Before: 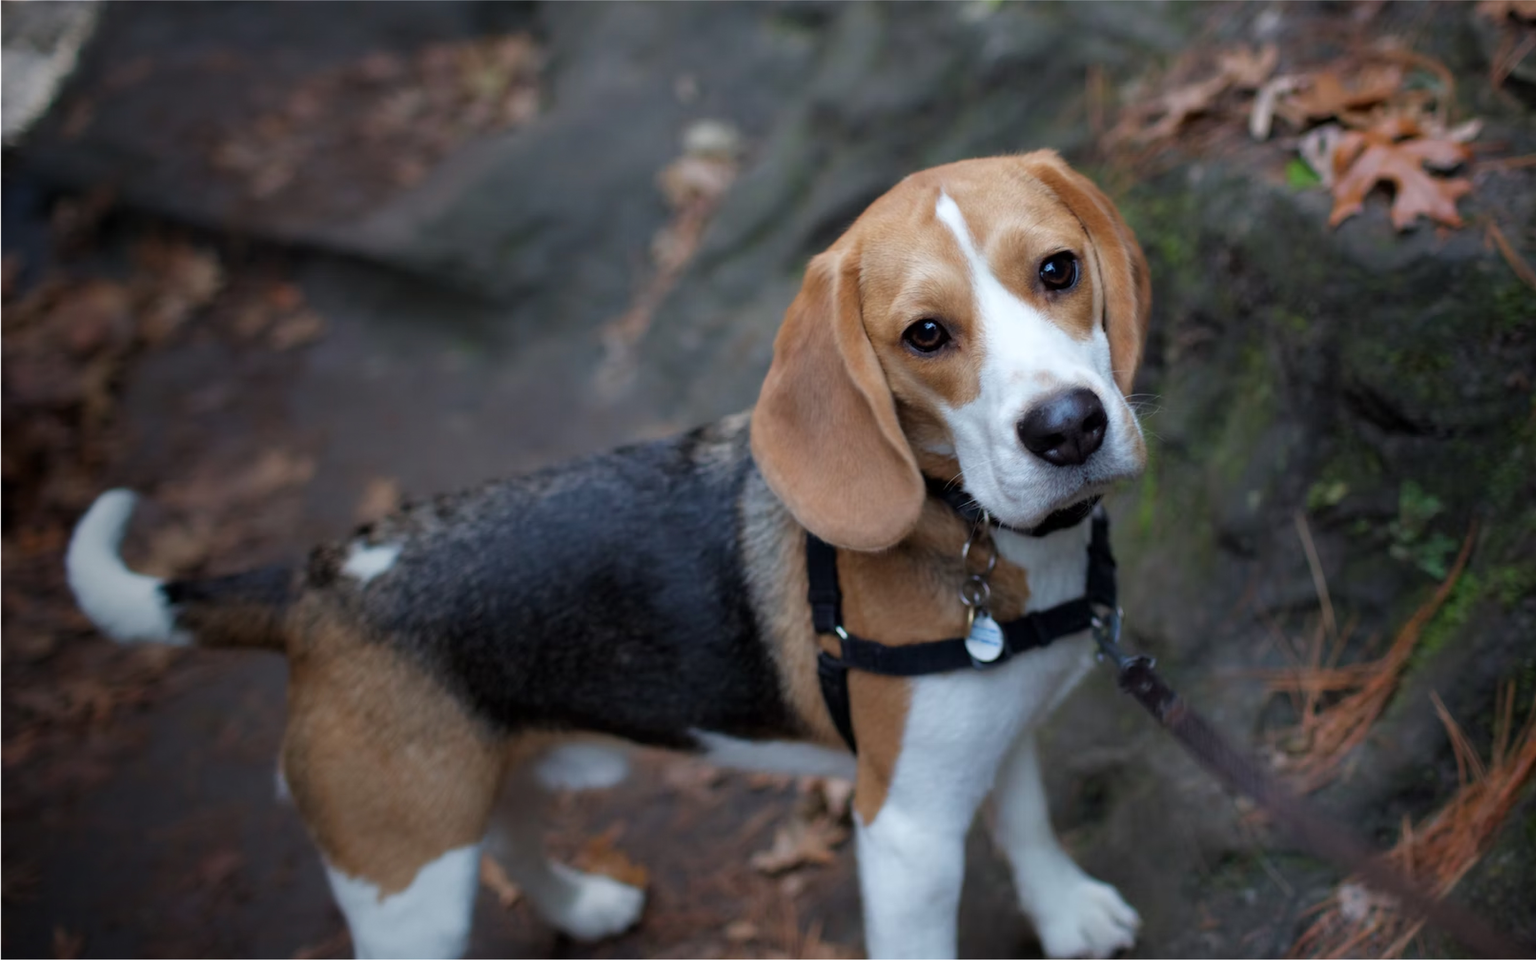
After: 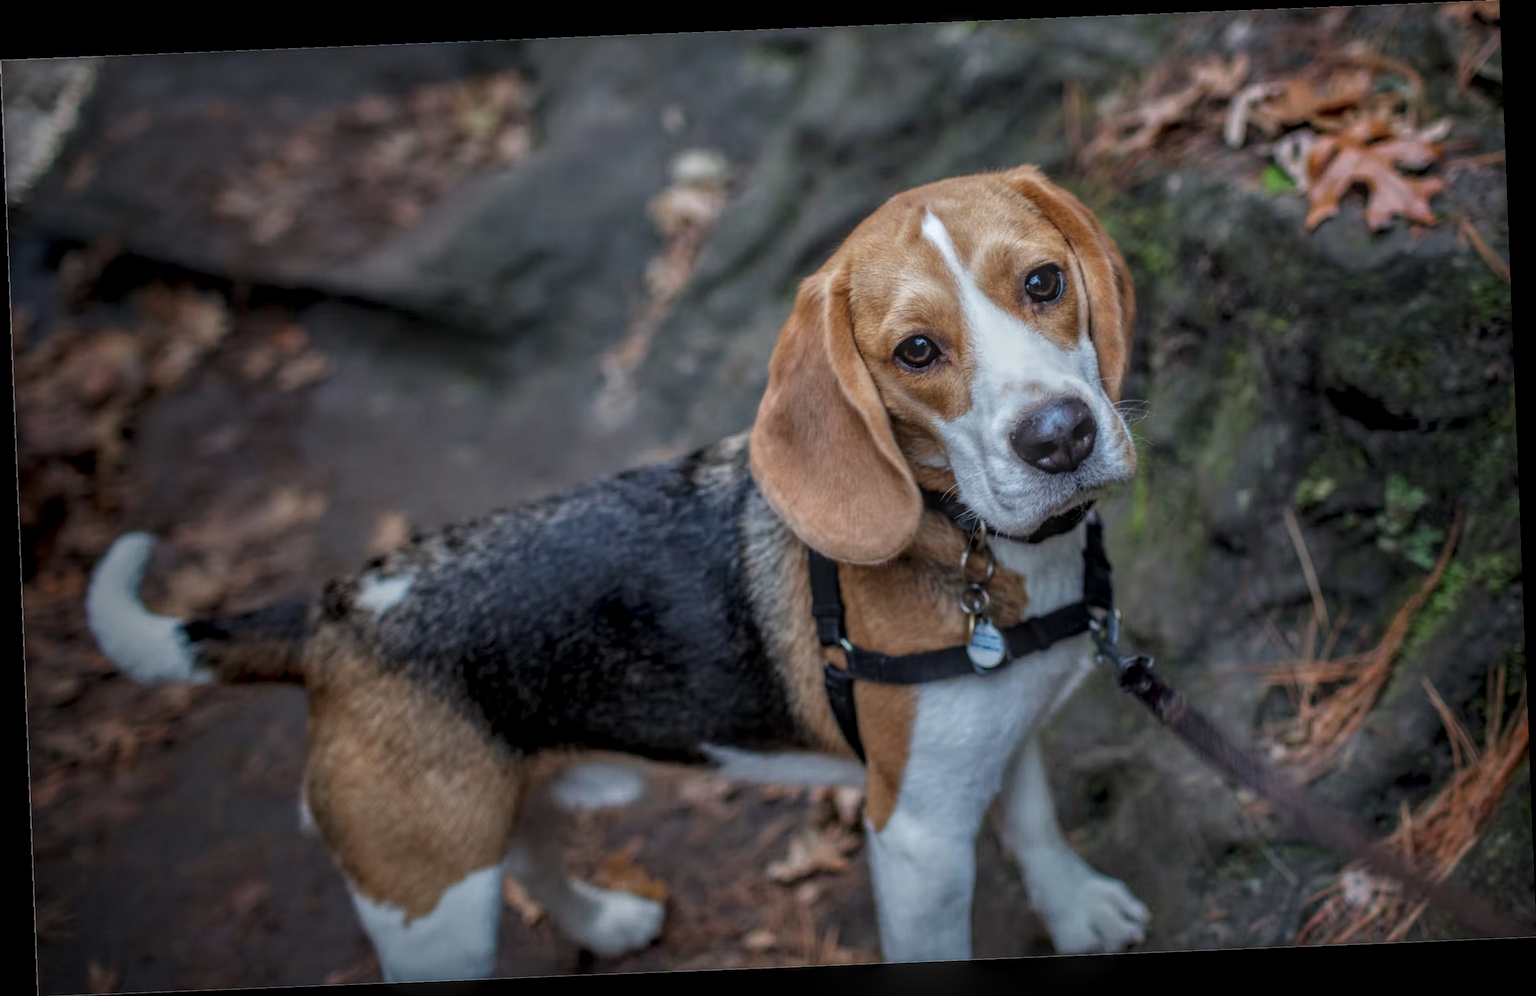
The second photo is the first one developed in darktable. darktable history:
rotate and perspective: rotation -2.29°, automatic cropping off
local contrast: highlights 0%, shadows 0%, detail 200%, midtone range 0.25
